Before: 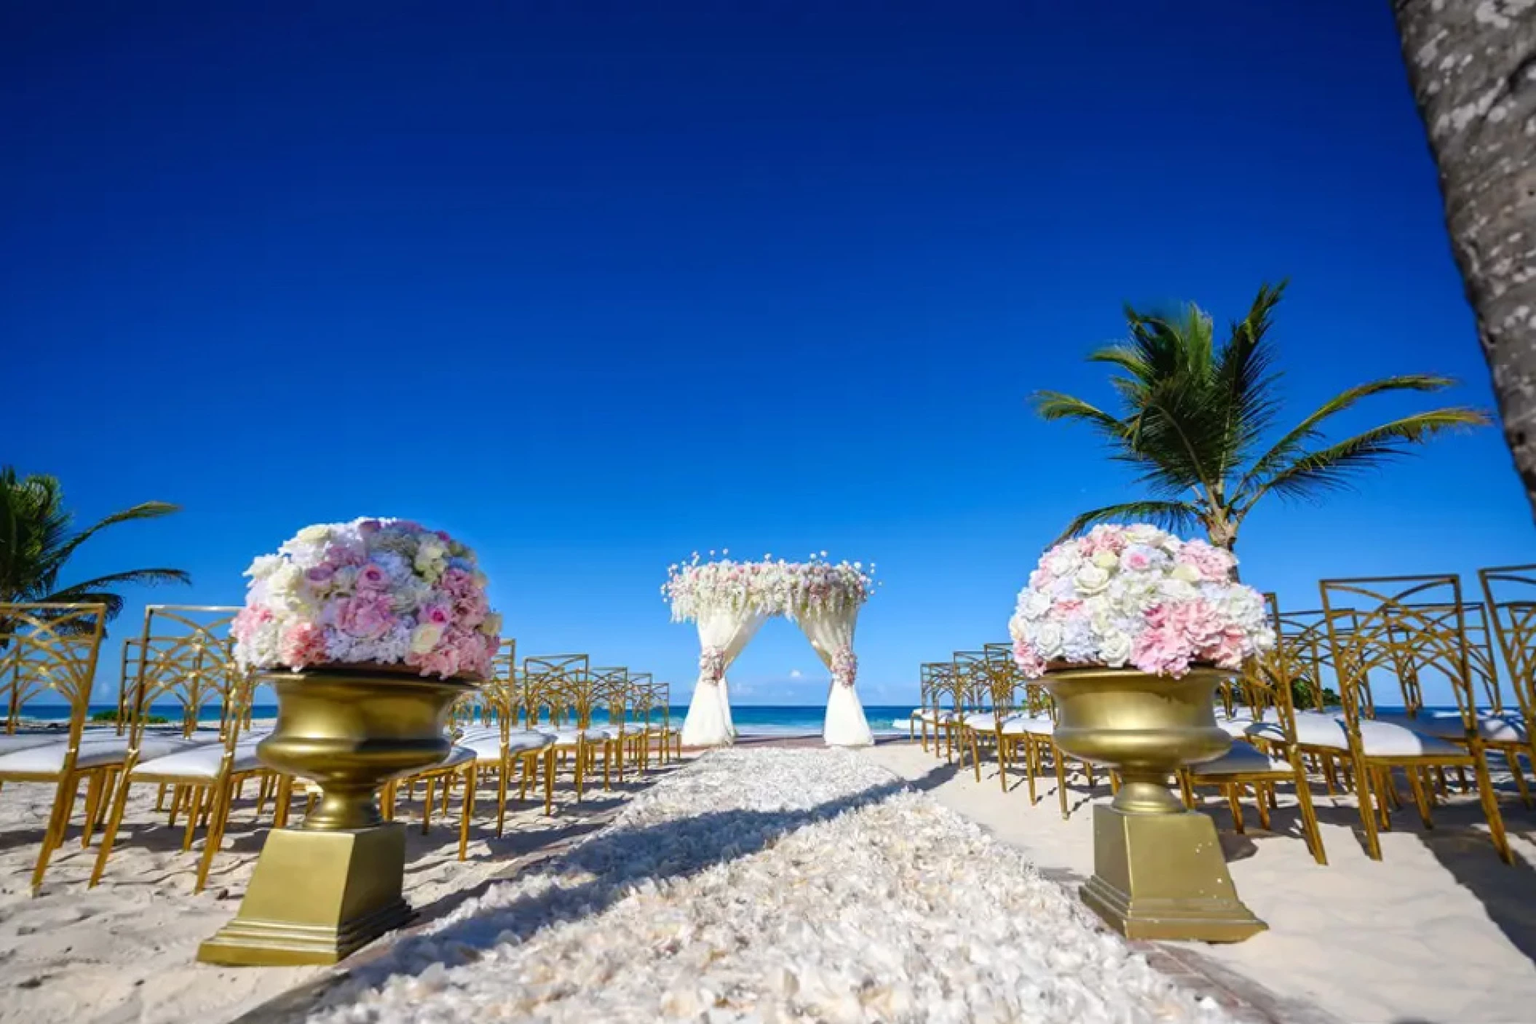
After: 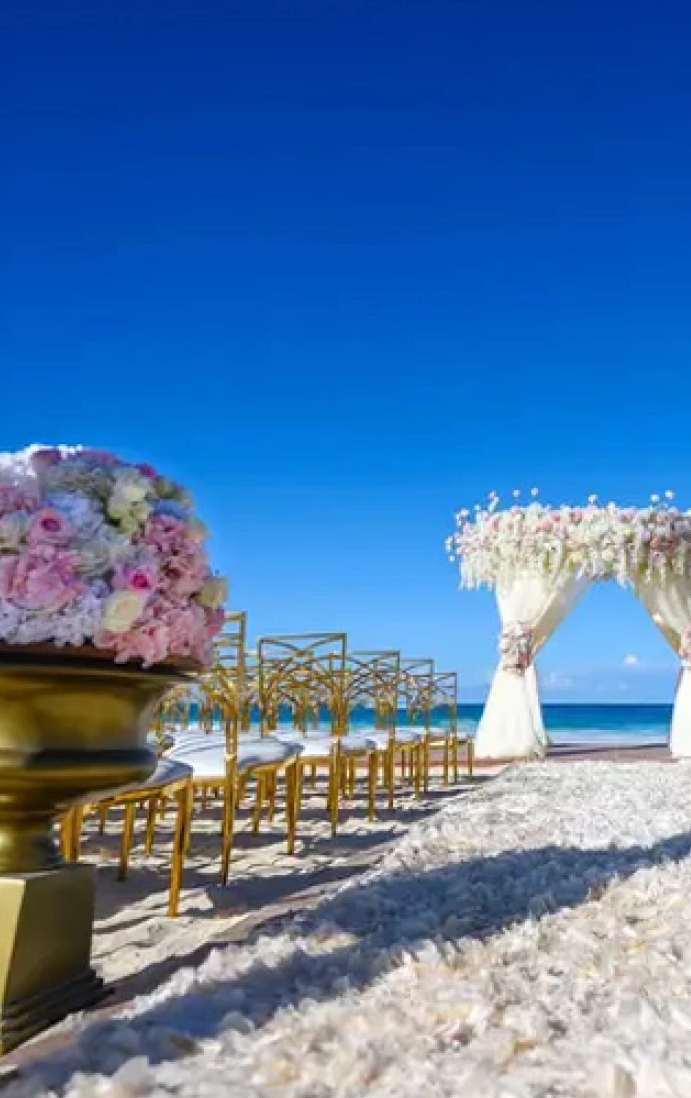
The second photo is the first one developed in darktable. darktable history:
crop and rotate: left 21.907%, top 18.933%, right 45.305%, bottom 2.972%
